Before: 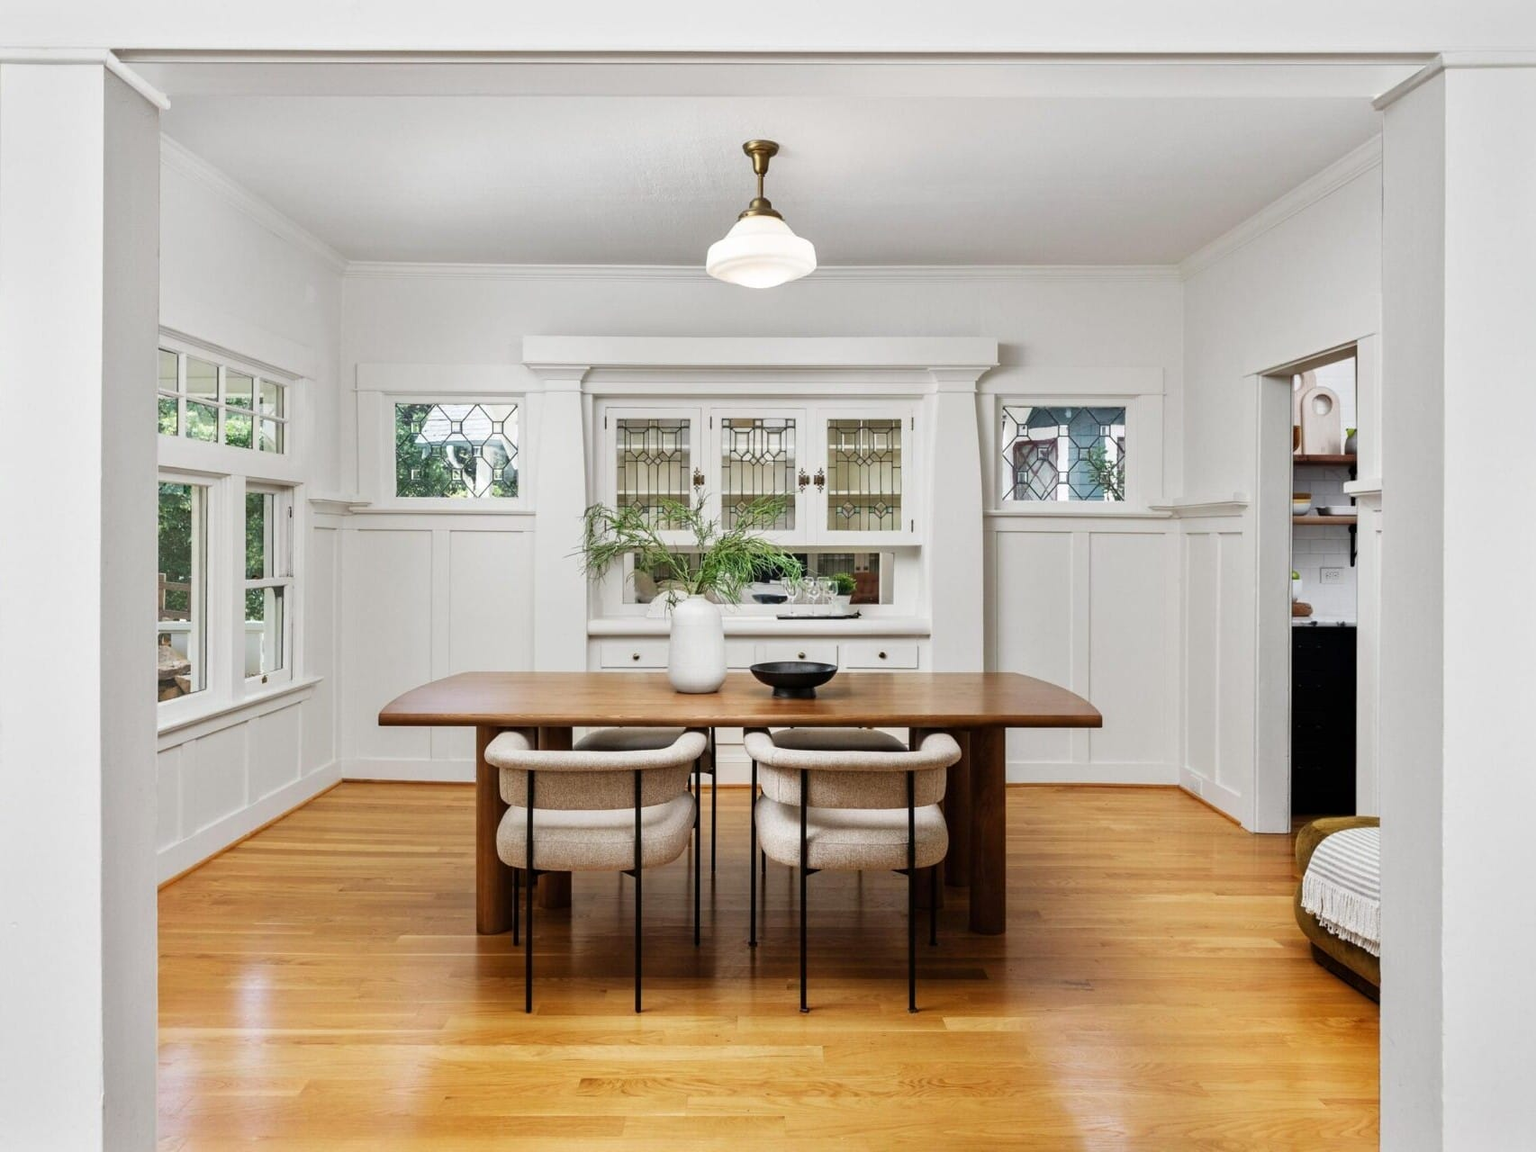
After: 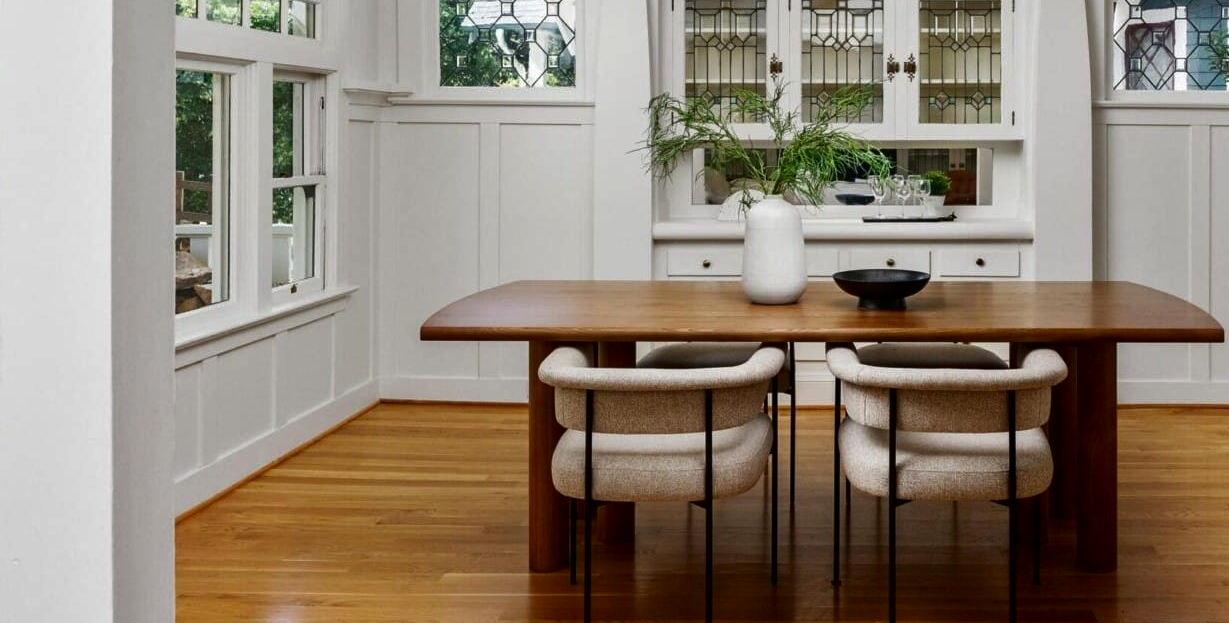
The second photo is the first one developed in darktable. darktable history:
crop: top 36.438%, right 27.931%, bottom 14.846%
contrast brightness saturation: brightness -0.215, saturation 0.076
